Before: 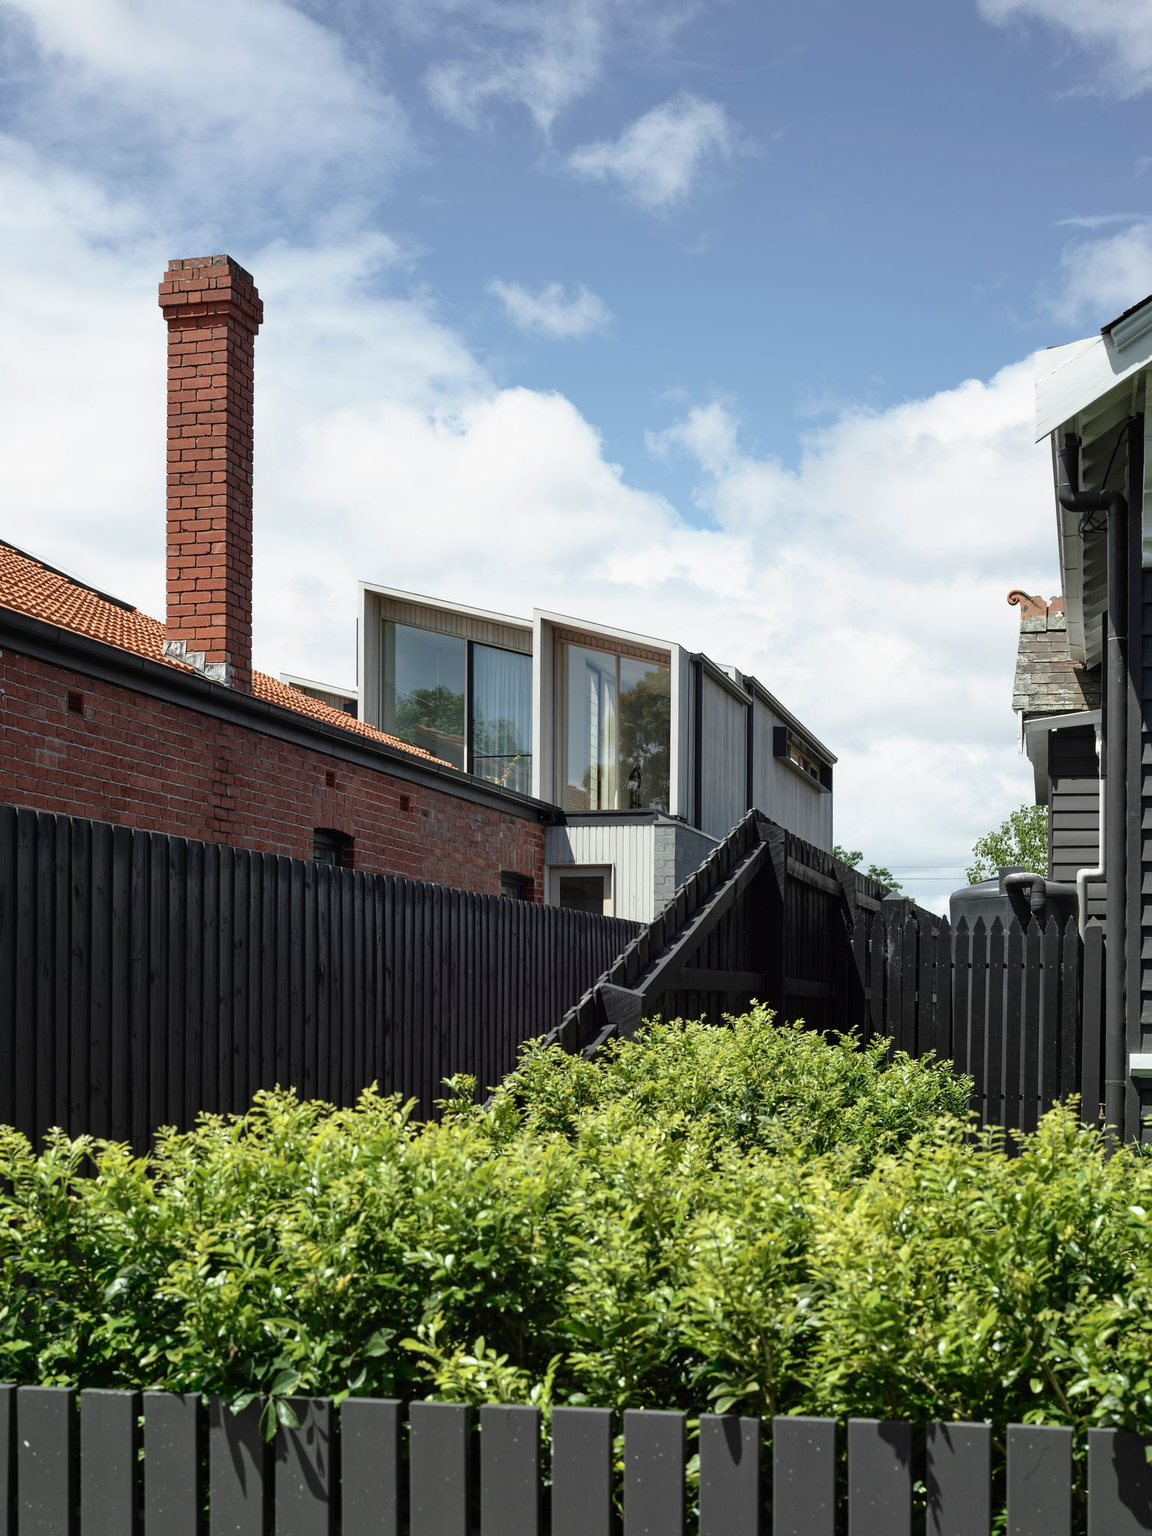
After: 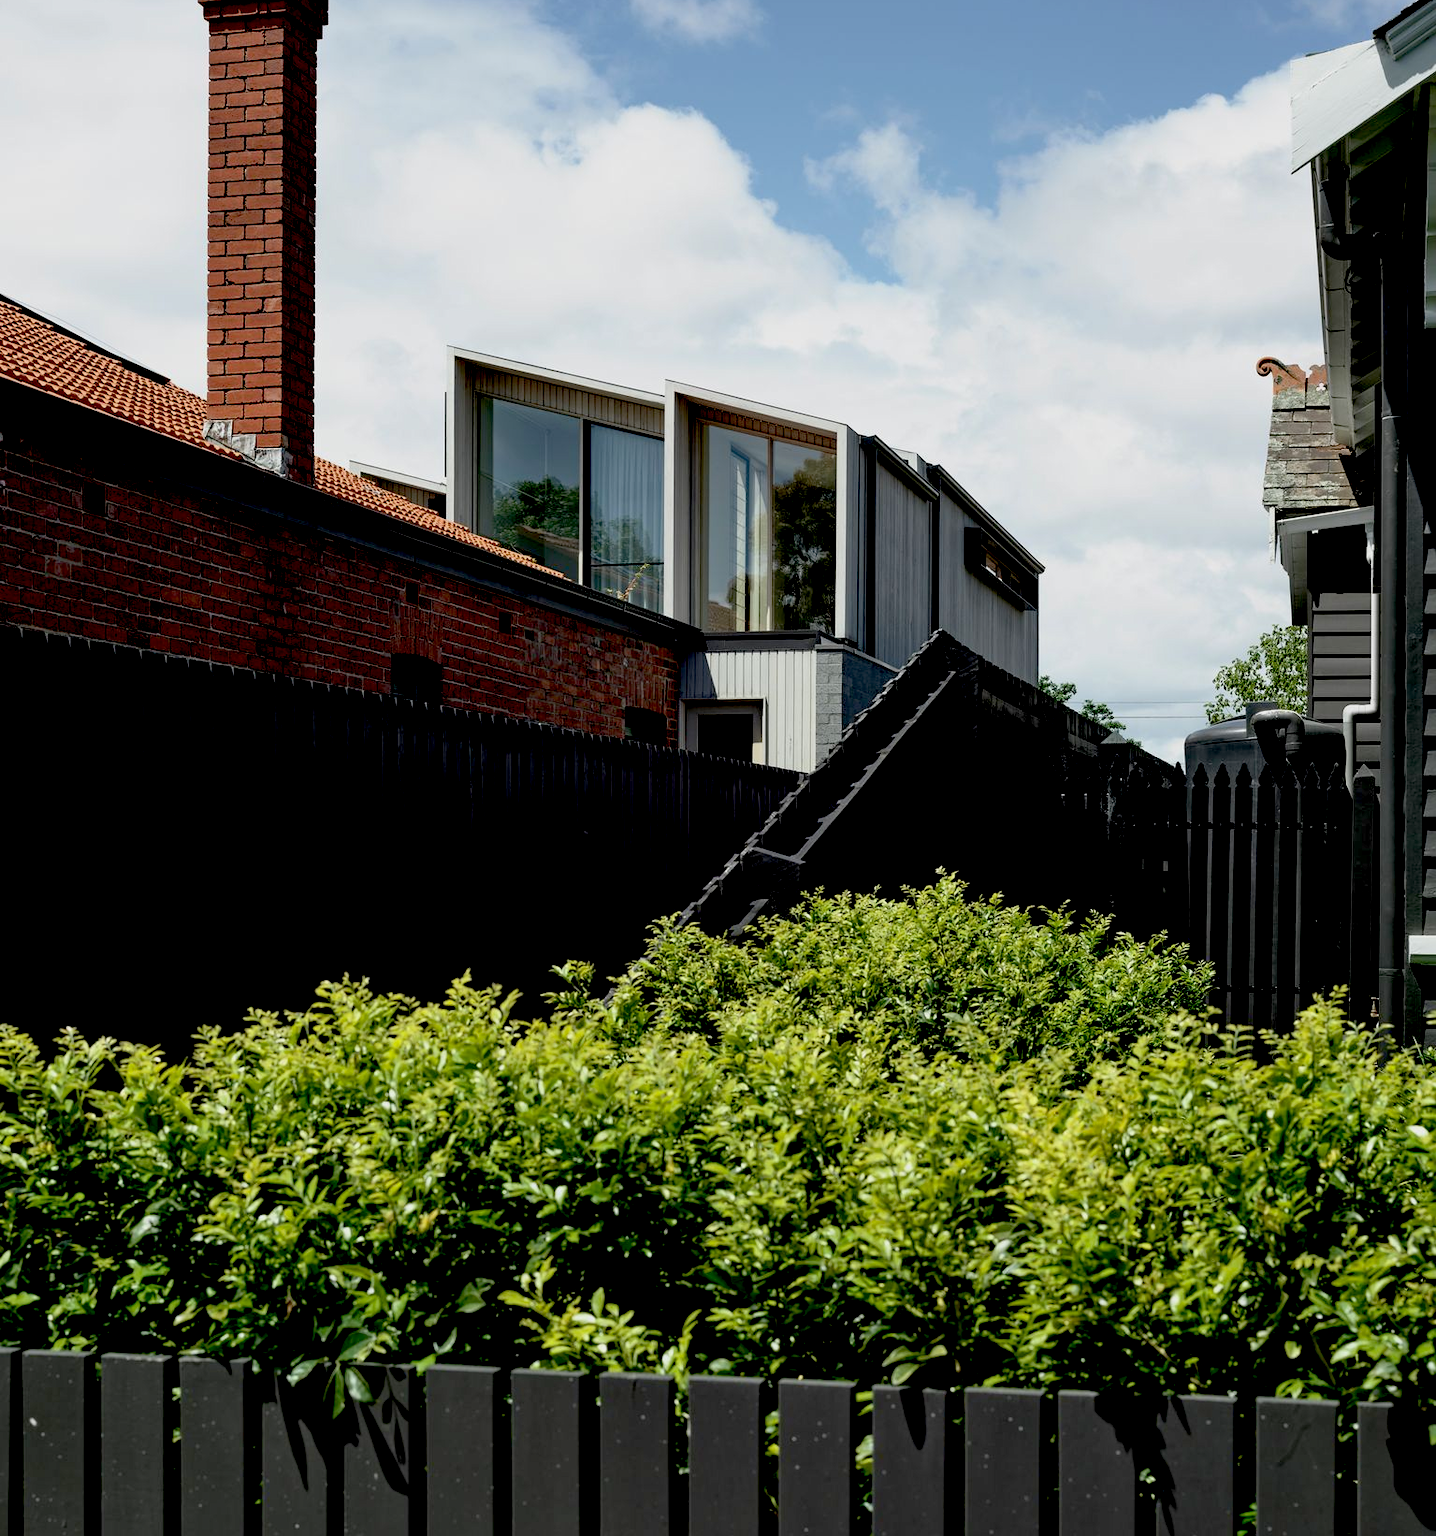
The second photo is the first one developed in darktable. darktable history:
exposure: black level correction 0.045, exposure -0.228 EV, compensate highlight preservation false
crop and rotate: top 19.796%
